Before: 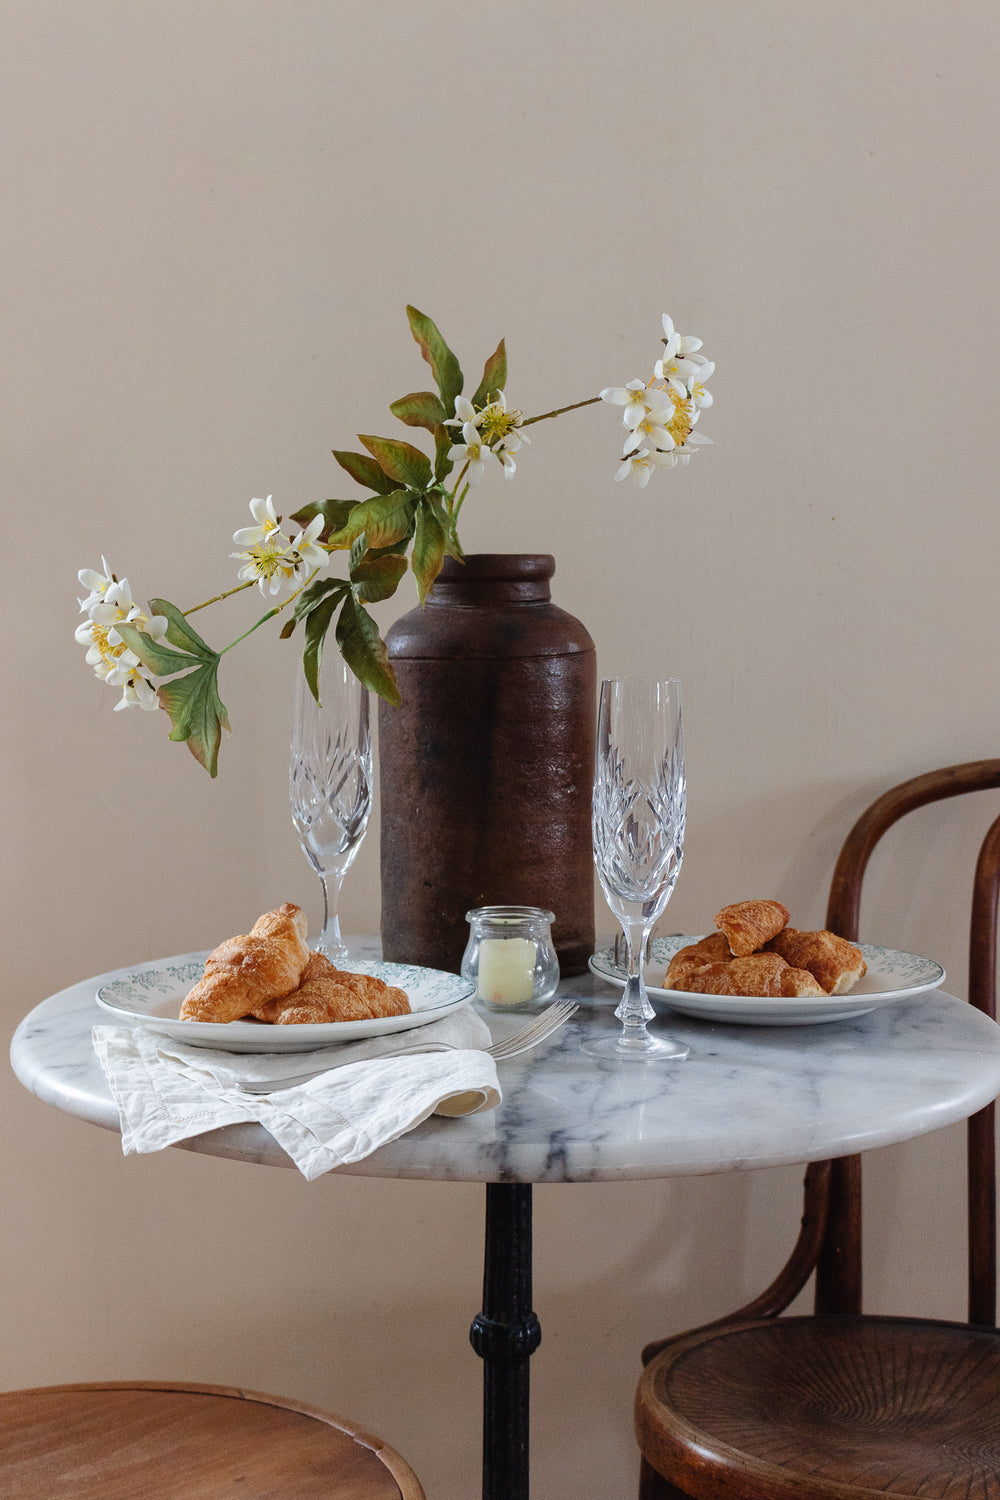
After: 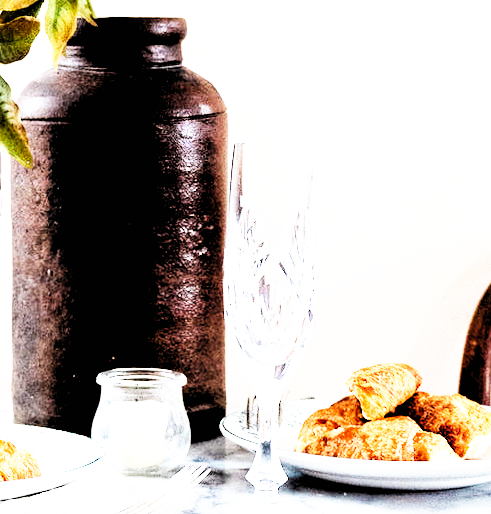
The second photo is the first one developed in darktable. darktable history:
crop: left 36.607%, top 34.735%, right 13.146%, bottom 30.611%
base curve: curves: ch0 [(0, 0) (0.007, 0.004) (0.027, 0.03) (0.046, 0.07) (0.207, 0.54) (0.442, 0.872) (0.673, 0.972) (1, 1)], preserve colors none
rotate and perspective: rotation 0.226°, lens shift (vertical) -0.042, crop left 0.023, crop right 0.982, crop top 0.006, crop bottom 0.994
tone equalizer: -8 EV -0.75 EV, -7 EV -0.7 EV, -6 EV -0.6 EV, -5 EV -0.4 EV, -3 EV 0.4 EV, -2 EV 0.6 EV, -1 EV 0.7 EV, +0 EV 0.75 EV, edges refinement/feathering 500, mask exposure compensation -1.57 EV, preserve details no
rgb levels: levels [[0.029, 0.461, 0.922], [0, 0.5, 1], [0, 0.5, 1]]
exposure: black level correction 0, exposure 0.95 EV, compensate exposure bias true, compensate highlight preservation false
